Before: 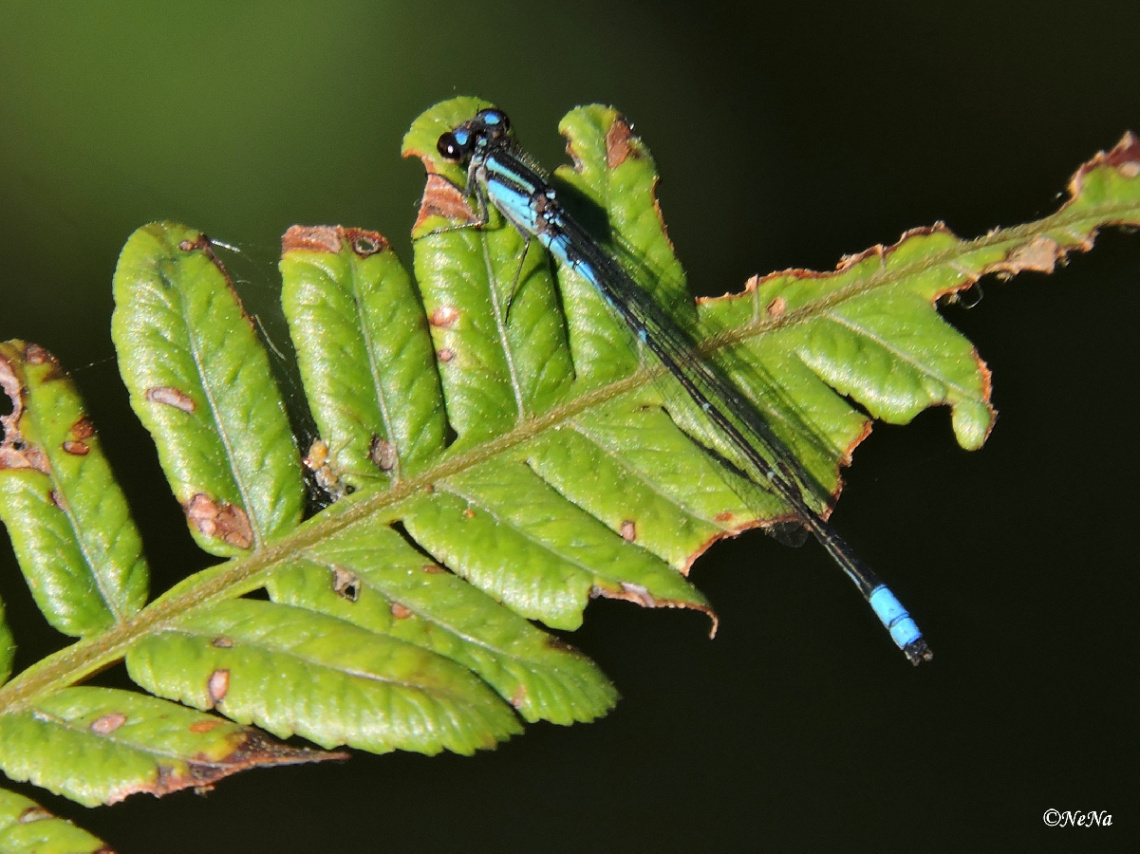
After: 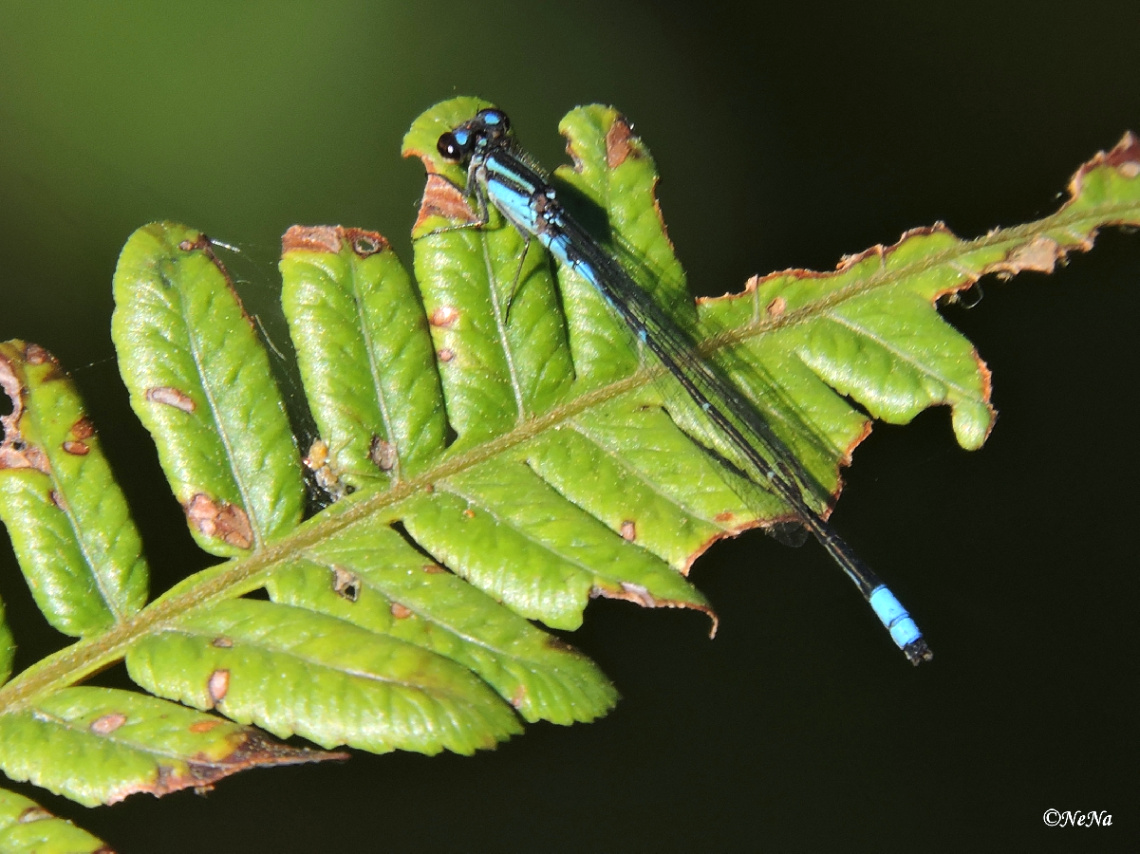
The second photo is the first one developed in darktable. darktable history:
exposure: exposure 0.236 EV, compensate highlight preservation false
tone equalizer: on, module defaults
white balance: red 0.988, blue 1.017
contrast equalizer: octaves 7, y [[0.6 ×6], [0.55 ×6], [0 ×6], [0 ×6], [0 ×6]], mix -0.2
